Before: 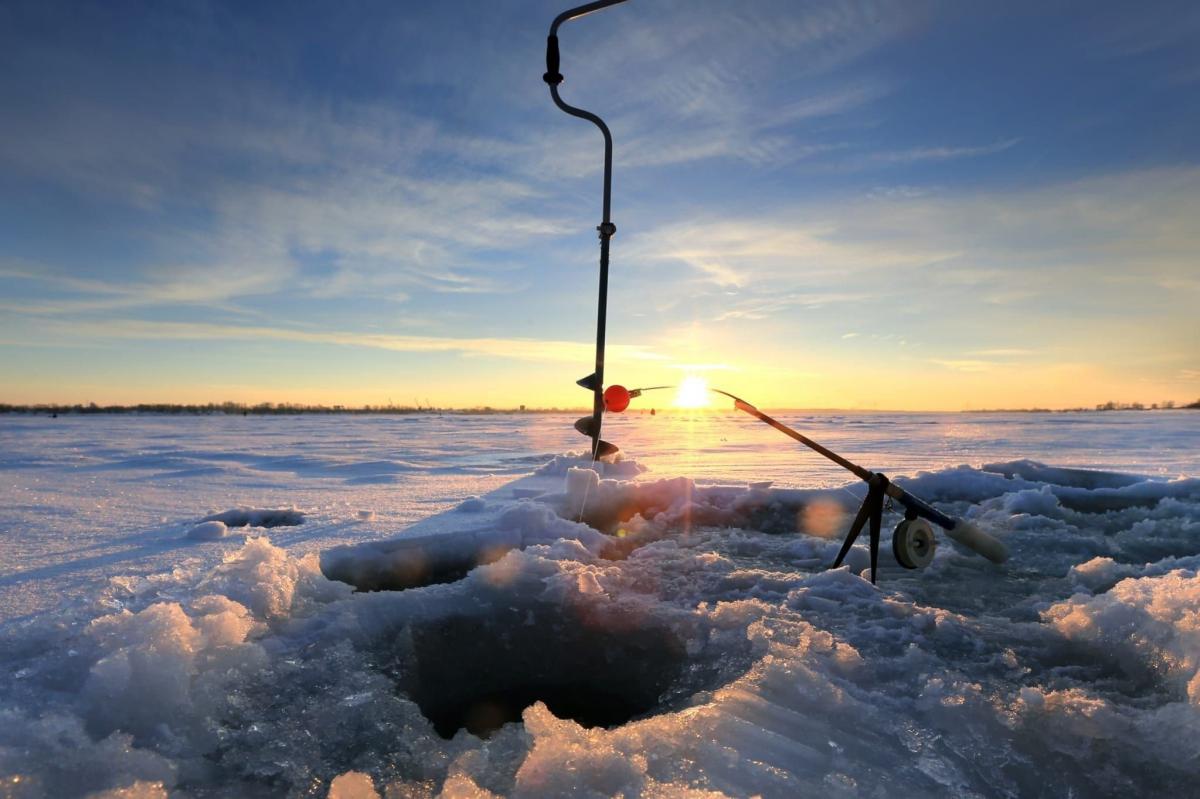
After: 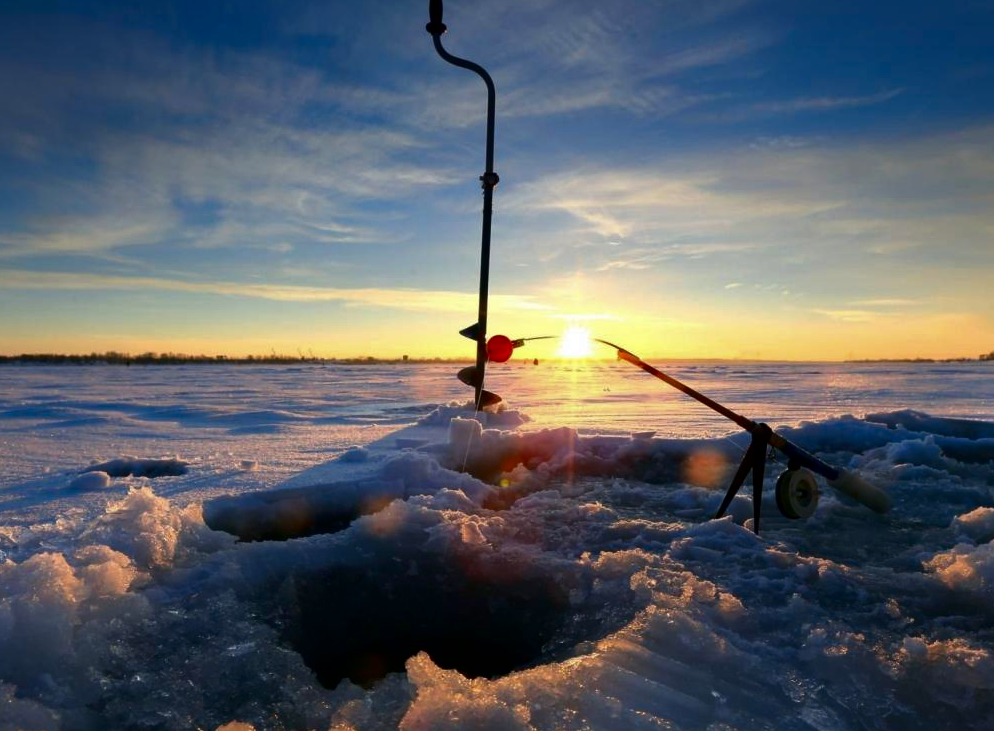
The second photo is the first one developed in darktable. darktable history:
crop: left 9.807%, top 6.259%, right 7.334%, bottom 2.177%
contrast brightness saturation: brightness -0.25, saturation 0.2
